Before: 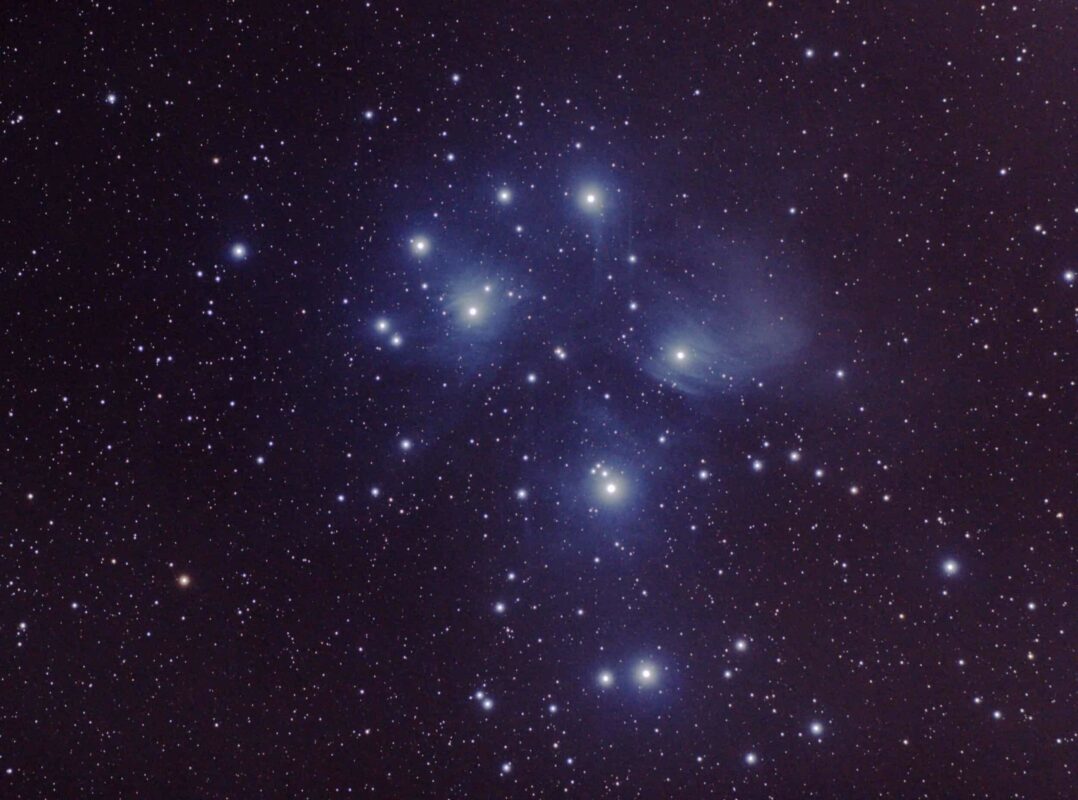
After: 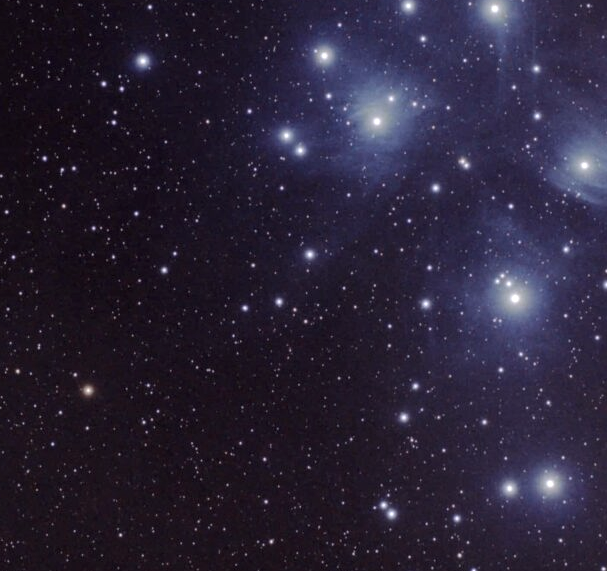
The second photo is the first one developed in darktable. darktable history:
color zones: curves: ch0 [(0, 0.5) (0.125, 0.4) (0.25, 0.5) (0.375, 0.4) (0.5, 0.4) (0.625, 0.6) (0.75, 0.6) (0.875, 0.5)]; ch1 [(0, 0.35) (0.125, 0.45) (0.25, 0.35) (0.375, 0.35) (0.5, 0.35) (0.625, 0.35) (0.75, 0.45) (0.875, 0.35)]; ch2 [(0, 0.6) (0.125, 0.5) (0.25, 0.5) (0.375, 0.6) (0.5, 0.6) (0.625, 0.5) (0.75, 0.5) (0.875, 0.5)]
crop: left 8.966%, top 23.852%, right 34.699%, bottom 4.703%
local contrast: highlights 100%, shadows 100%, detail 120%, midtone range 0.2
